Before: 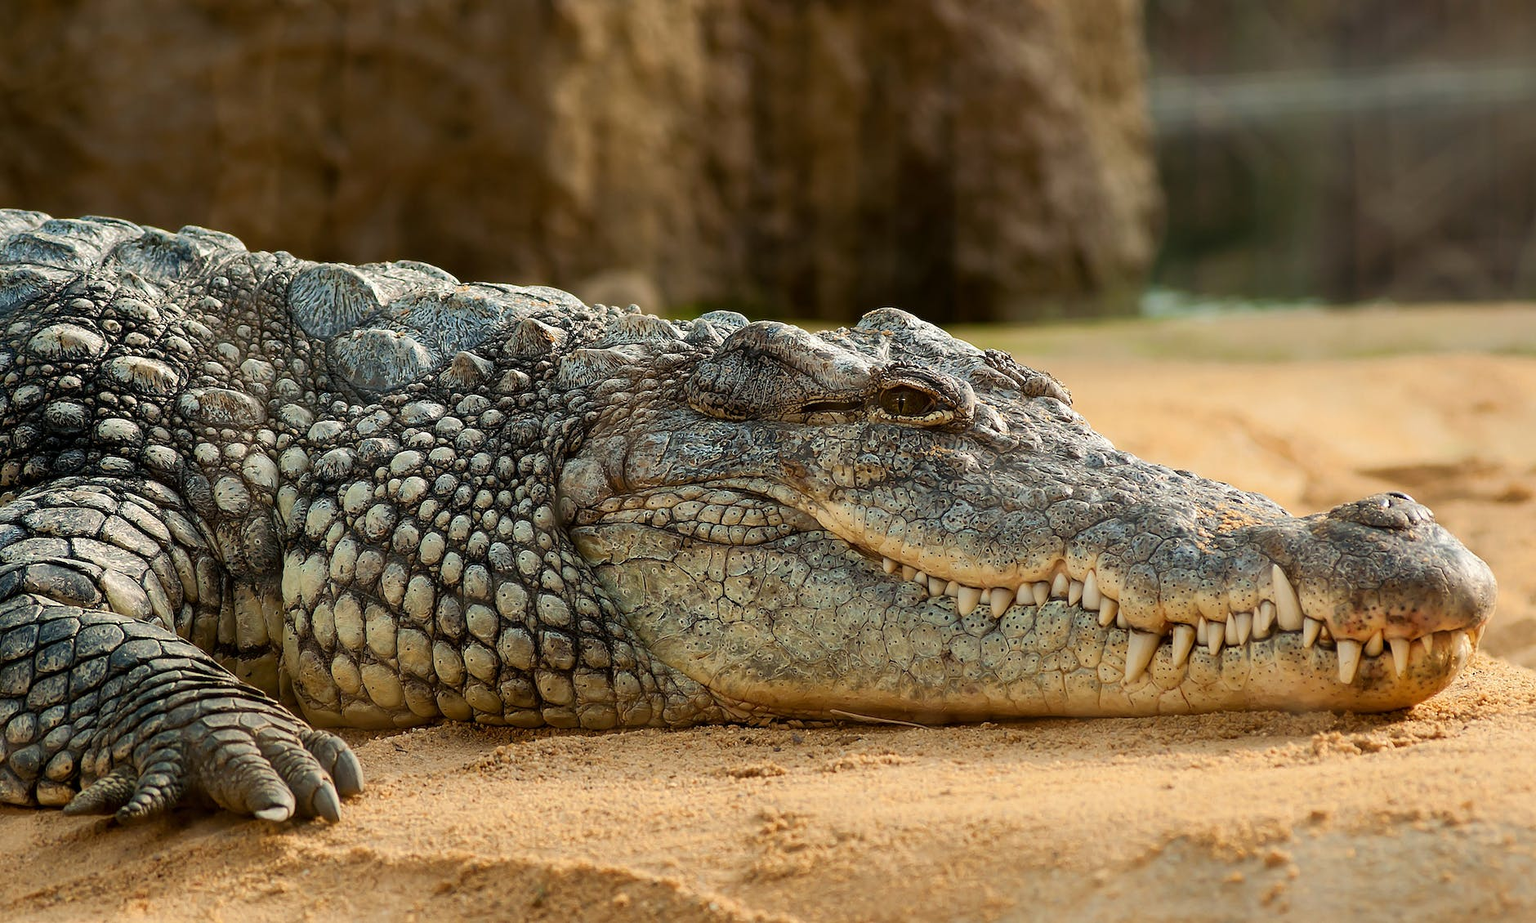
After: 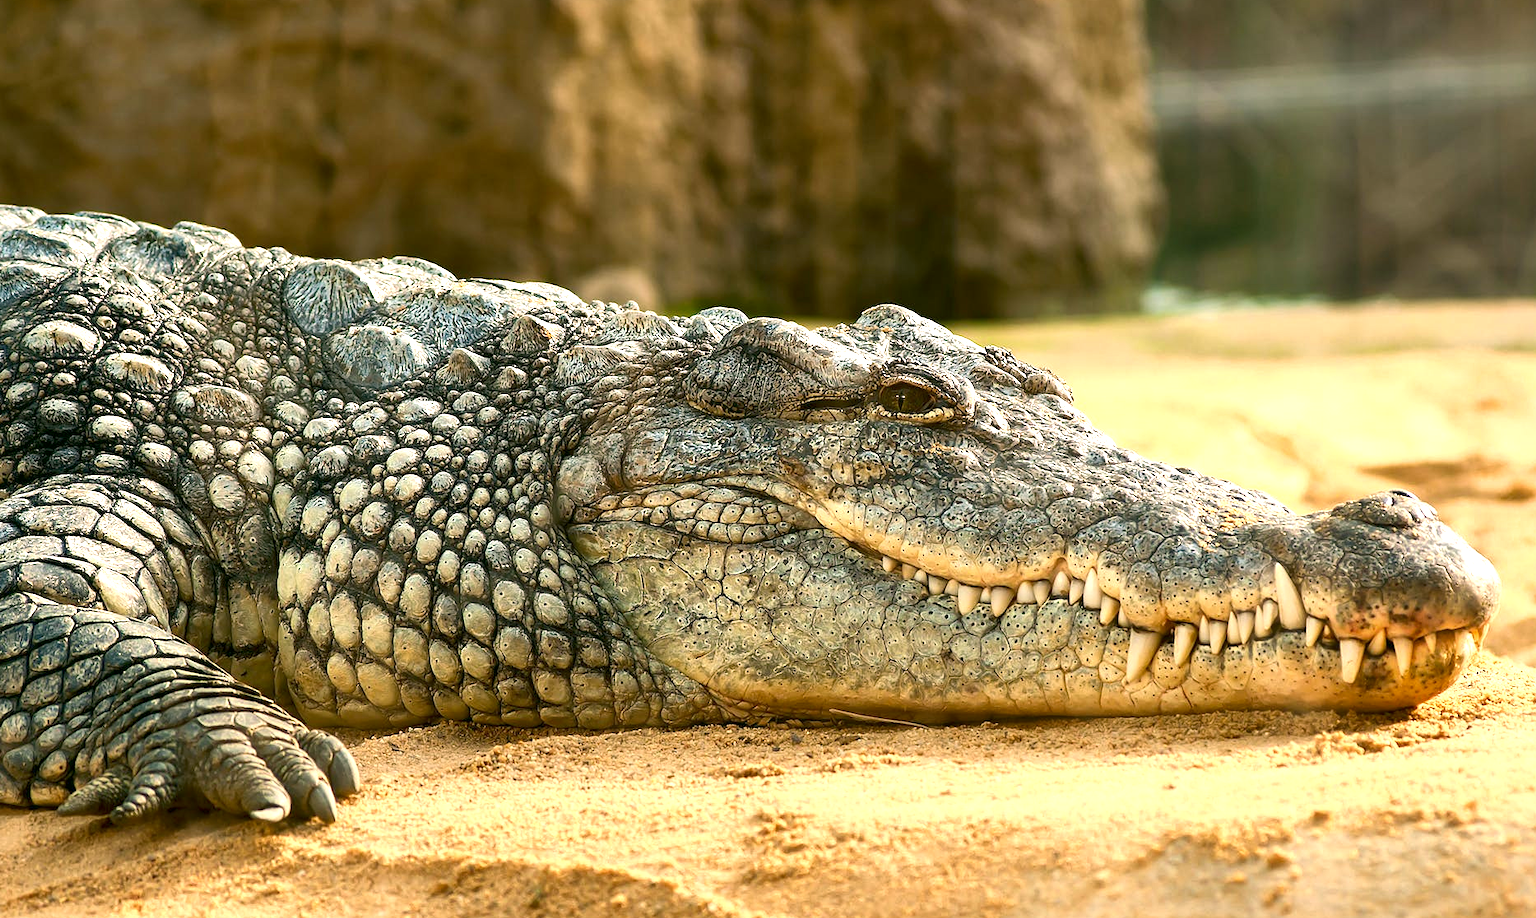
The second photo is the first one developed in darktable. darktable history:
color correction: highlights a* 4.4, highlights b* 4.96, shadows a* -7.8, shadows b* 4.93
exposure: black level correction 0, exposure 1.199 EV, compensate exposure bias true, compensate highlight preservation false
local contrast: mode bilateral grid, contrast 19, coarseness 51, detail 120%, midtone range 0.2
crop: left 0.451%, top 0.668%, right 0.217%, bottom 0.506%
shadows and highlights: shadows 37.36, highlights -27.37, soften with gaussian
tone equalizer: -8 EV 0.227 EV, -7 EV 0.399 EV, -6 EV 0.441 EV, -5 EV 0.251 EV, -3 EV -0.271 EV, -2 EV -0.426 EV, -1 EV -0.411 EV, +0 EV -0.24 EV
